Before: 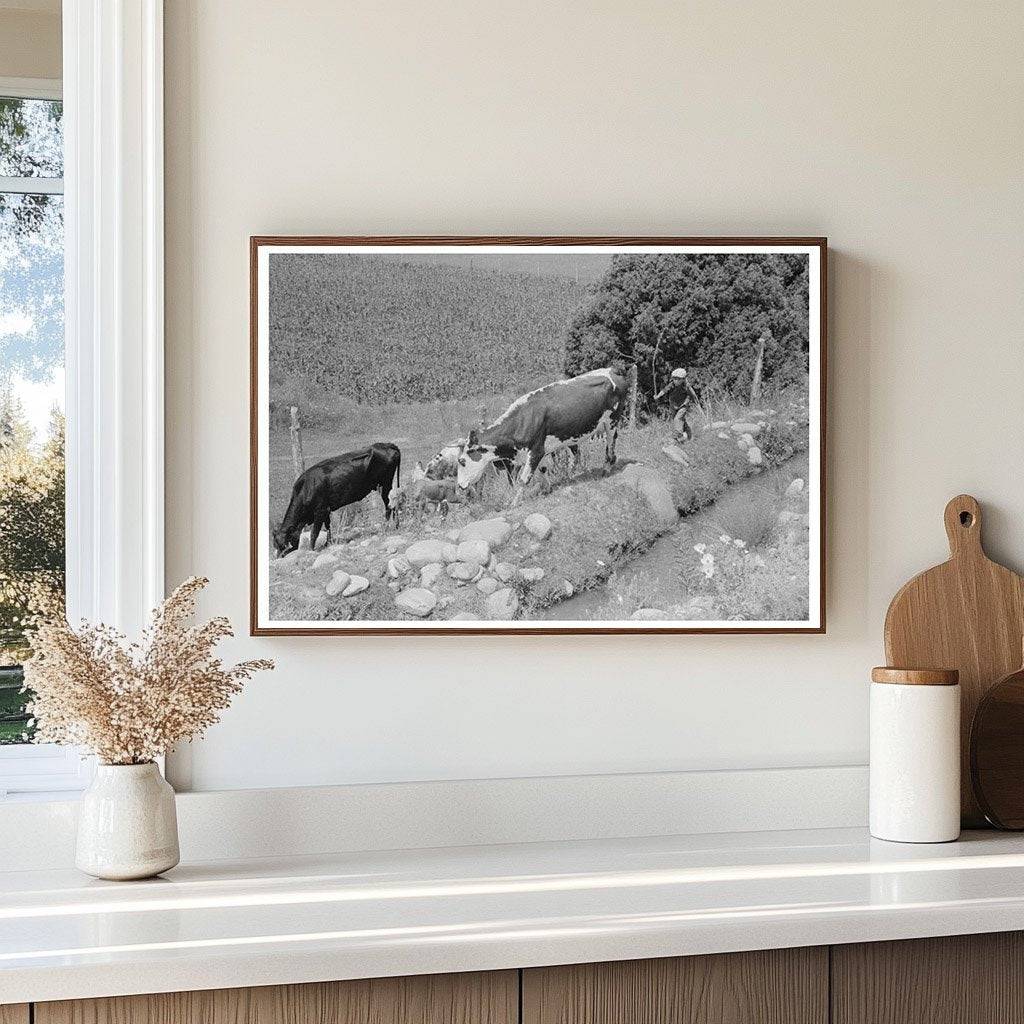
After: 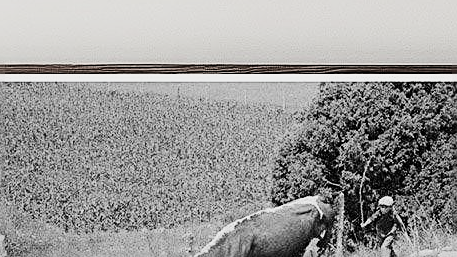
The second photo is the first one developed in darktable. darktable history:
sharpen: amount 0.6
crop: left 28.64%, top 16.832%, right 26.637%, bottom 58.055%
white balance: emerald 1
contrast brightness saturation: contrast 0.23, brightness 0.1, saturation 0.29
color correction: saturation 0.3
filmic rgb: black relative exposure -7.65 EV, white relative exposure 4.56 EV, hardness 3.61, contrast 1.05
